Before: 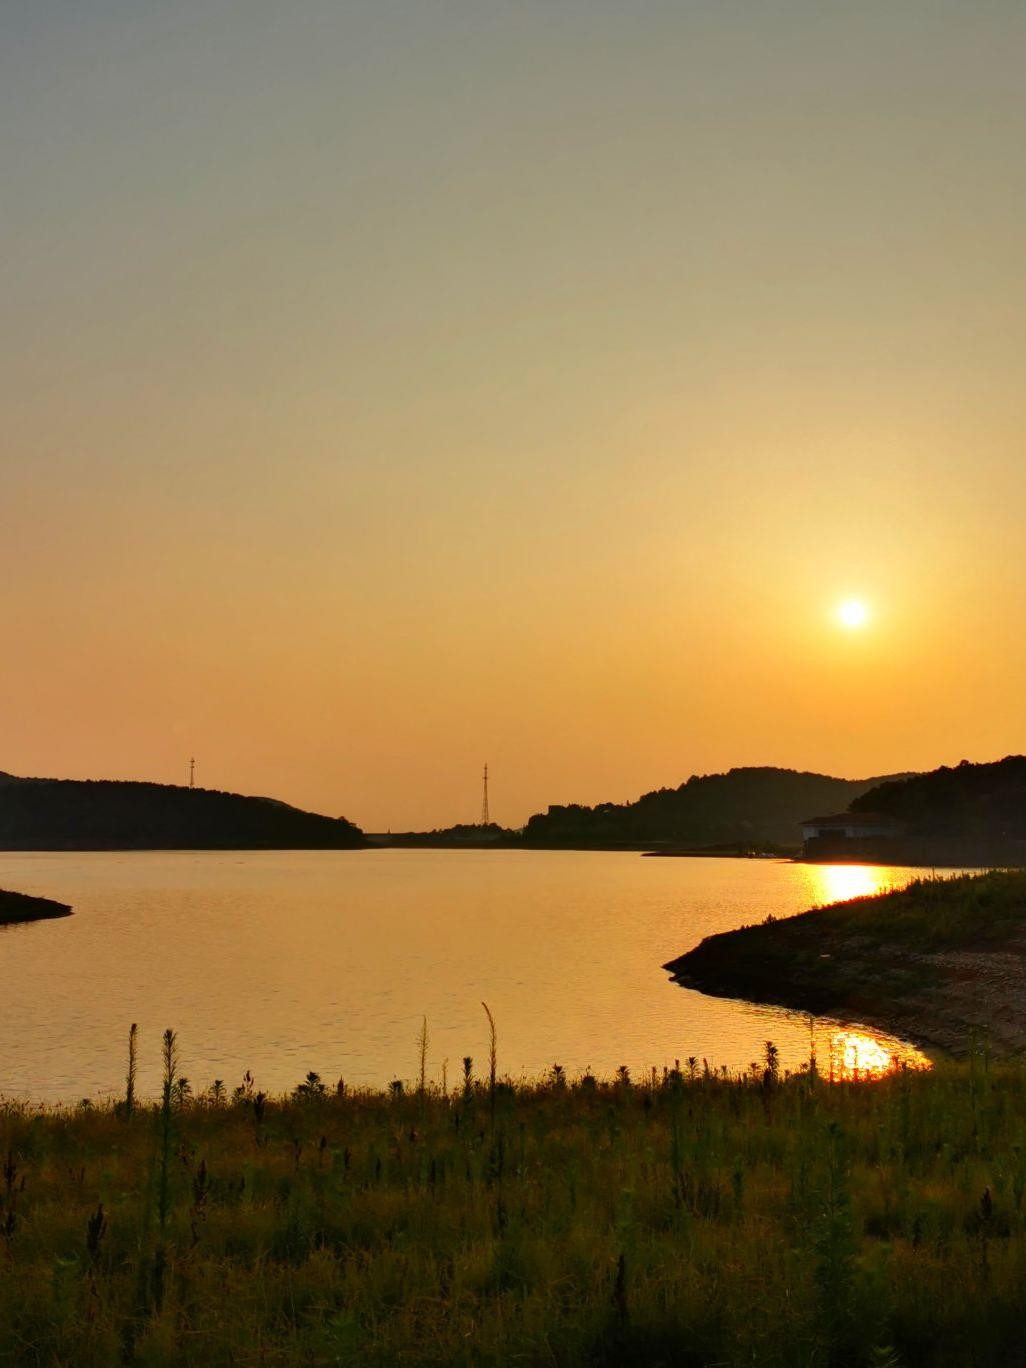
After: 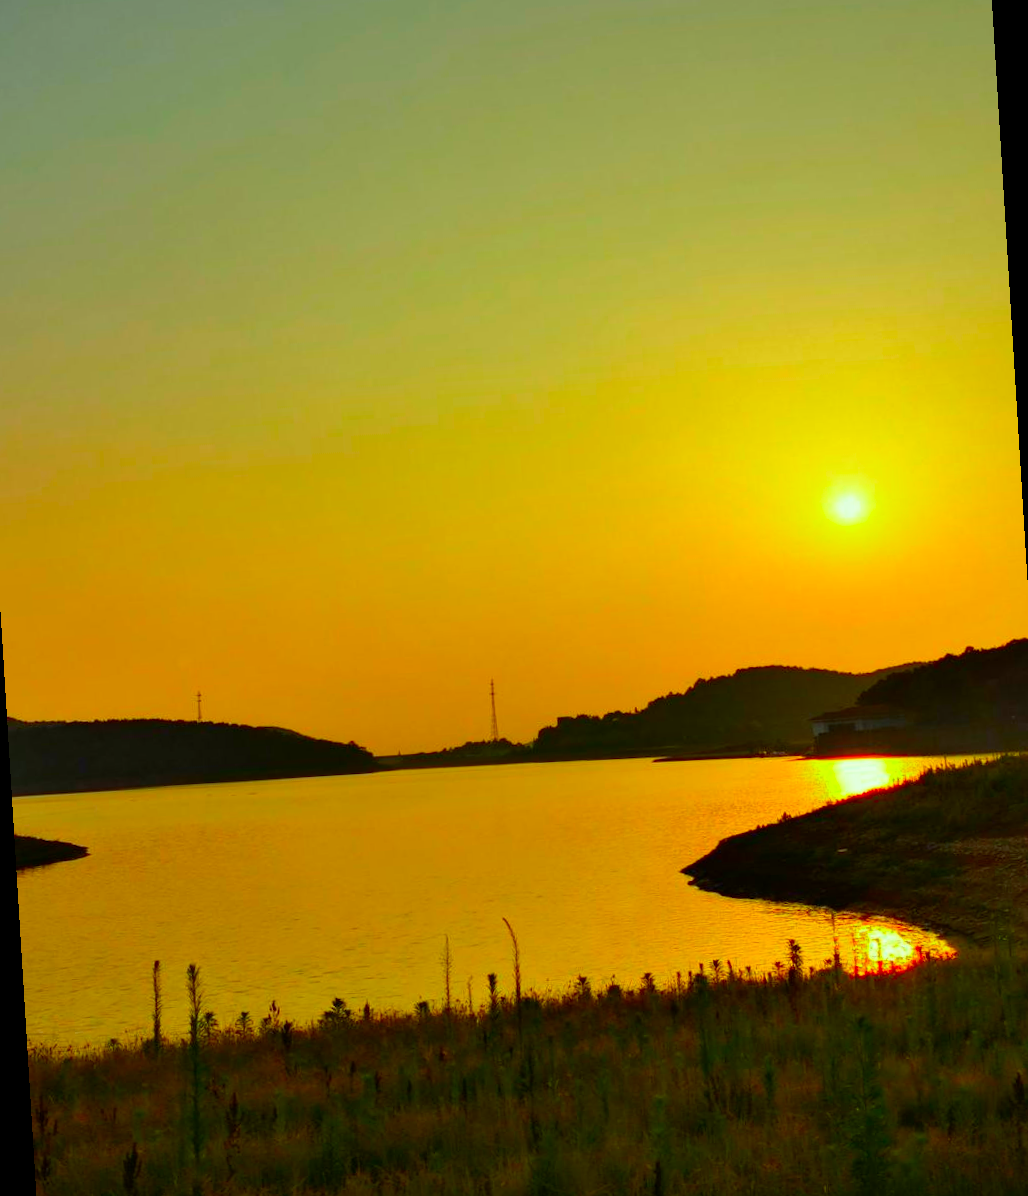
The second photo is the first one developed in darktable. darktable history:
rotate and perspective: rotation -3.52°, crop left 0.036, crop right 0.964, crop top 0.081, crop bottom 0.919
color correction: highlights a* -10.77, highlights b* 9.8, saturation 1.72
